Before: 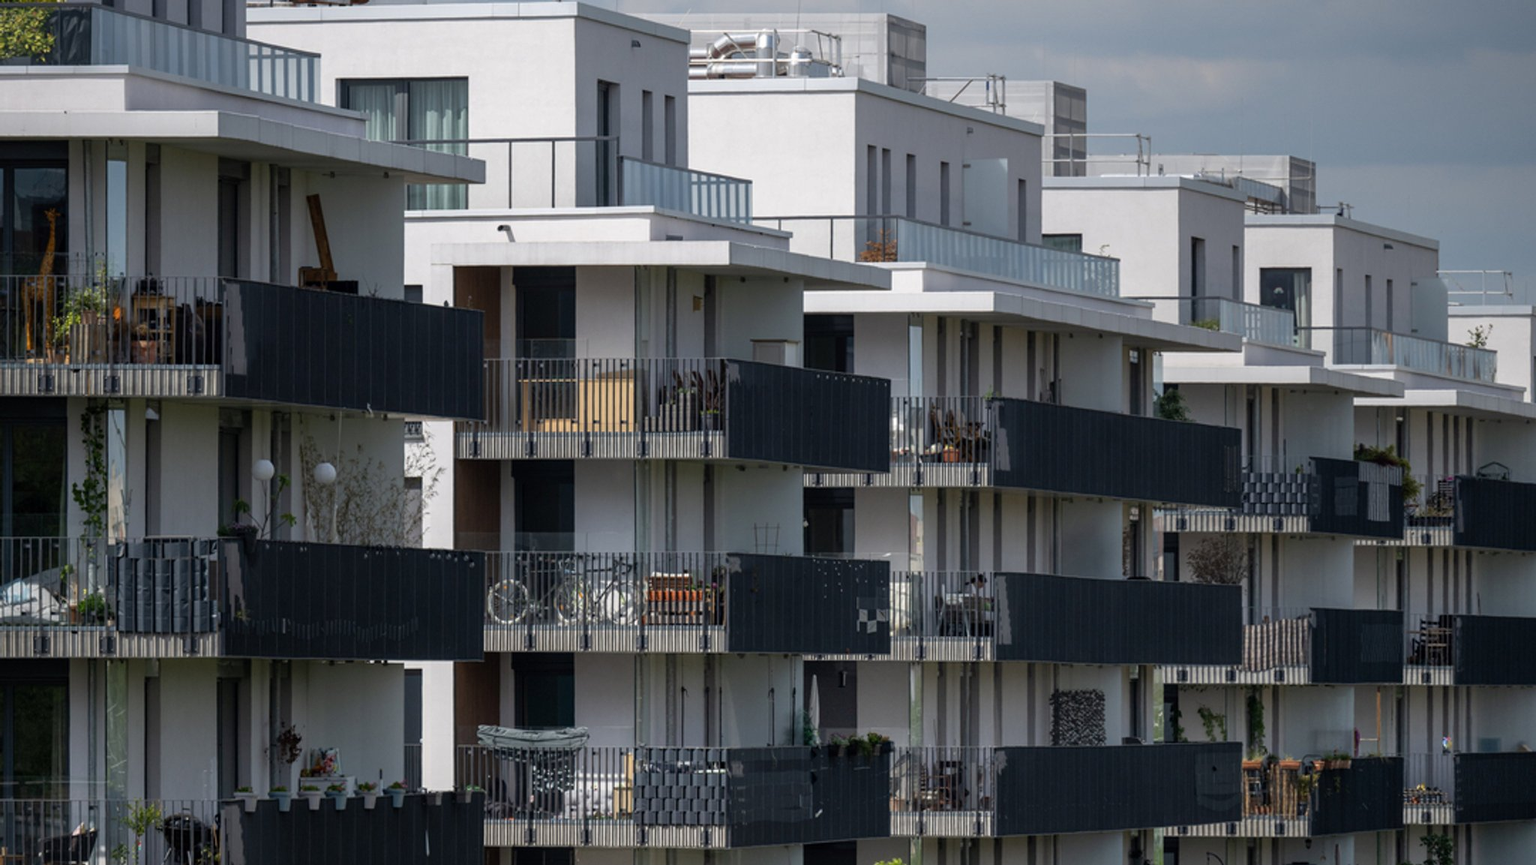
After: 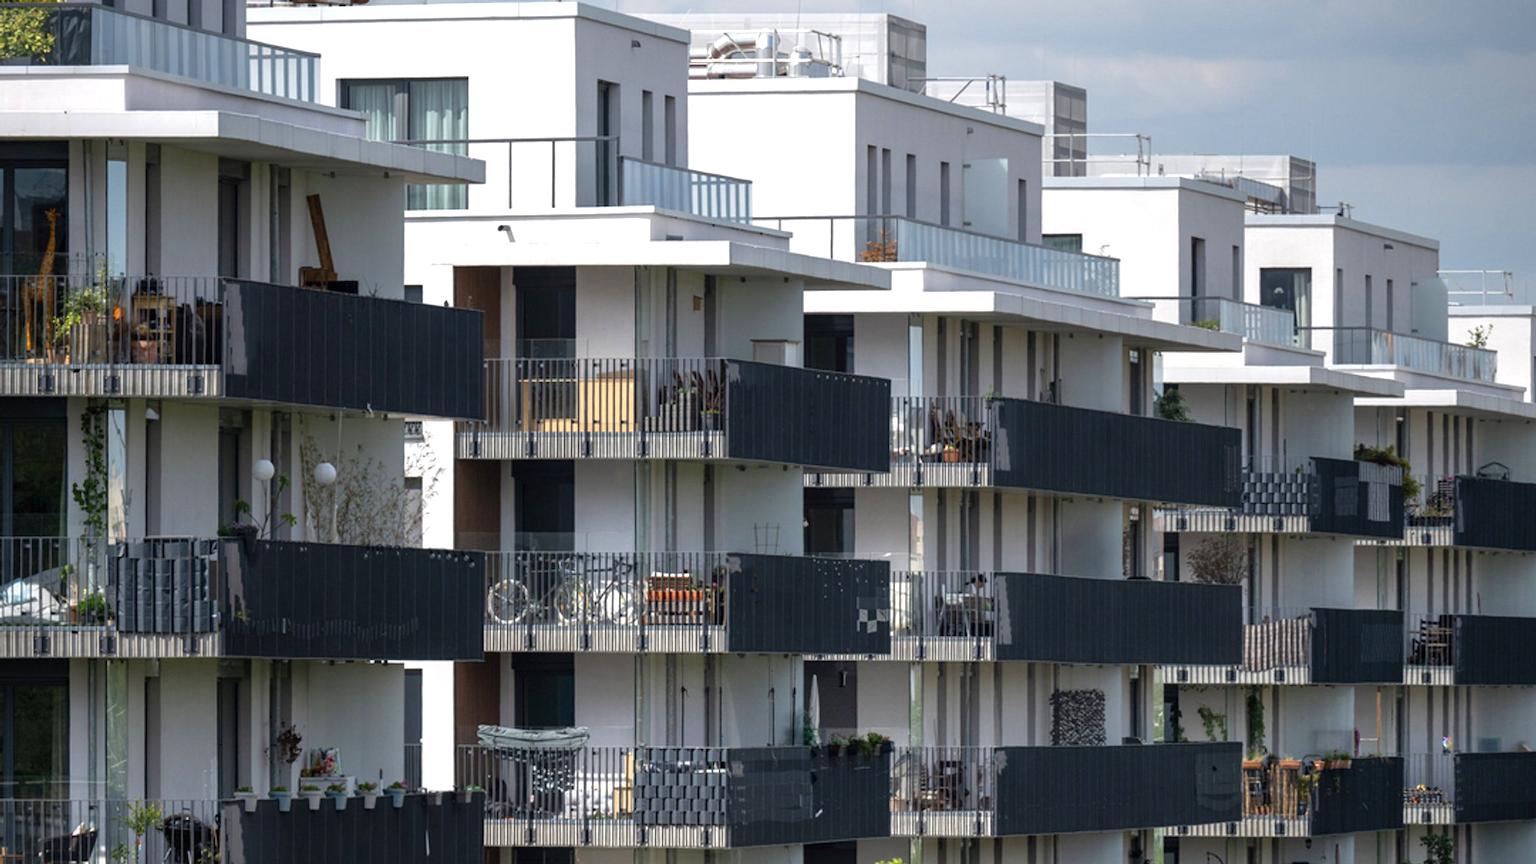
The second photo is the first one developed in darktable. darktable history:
tone equalizer: on, module defaults
exposure: black level correction 0, exposure 0.692 EV, compensate highlight preservation false
